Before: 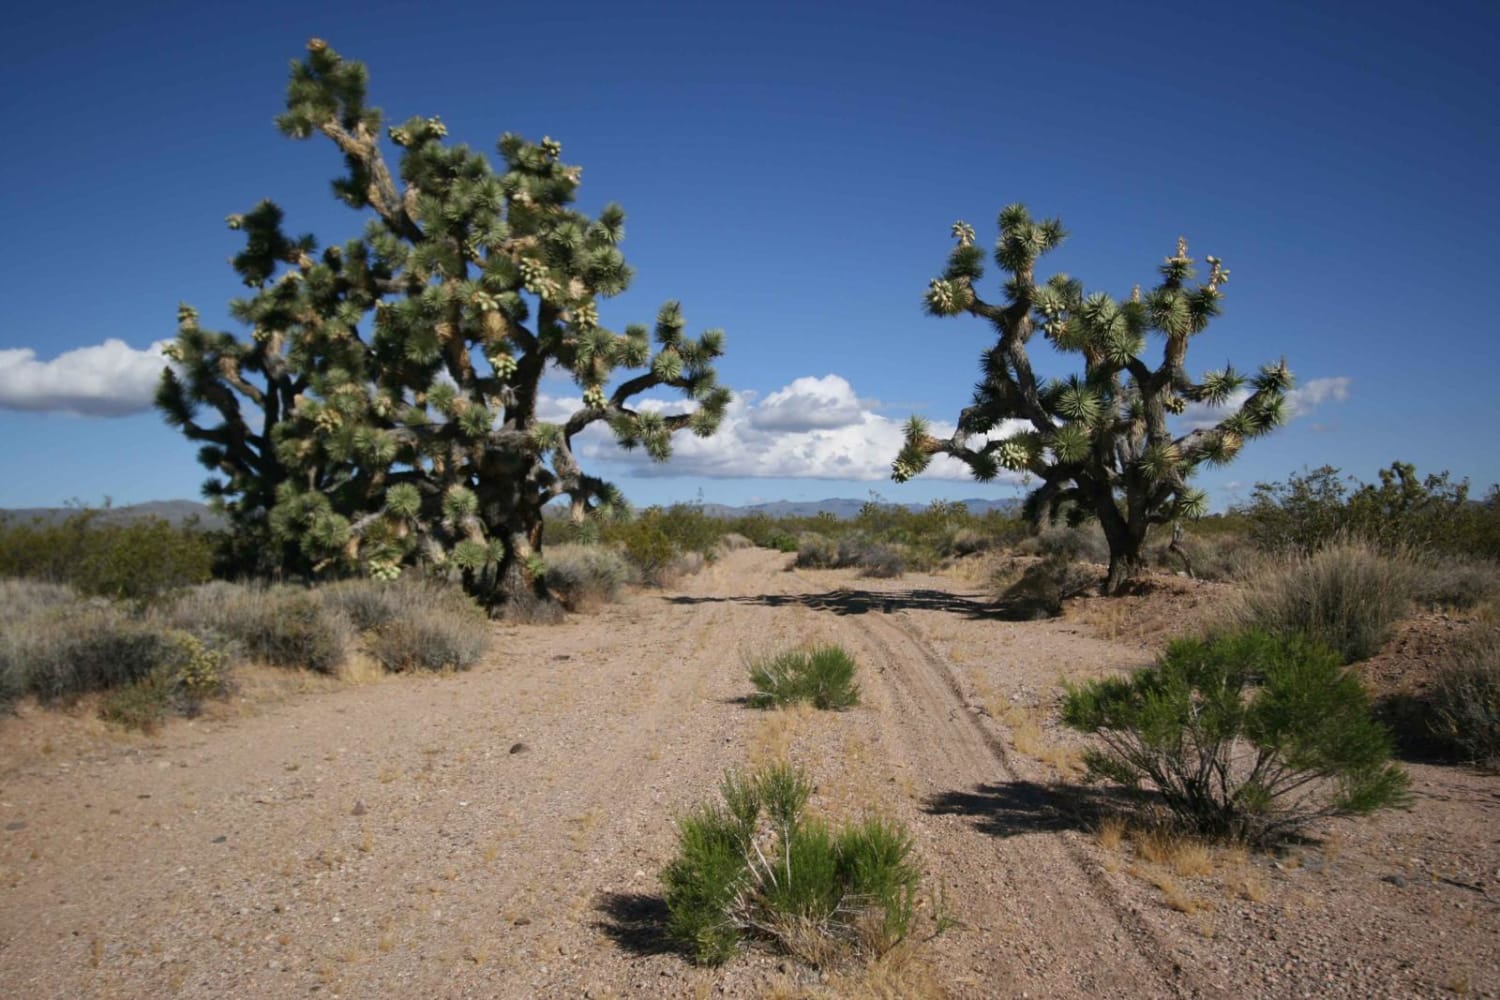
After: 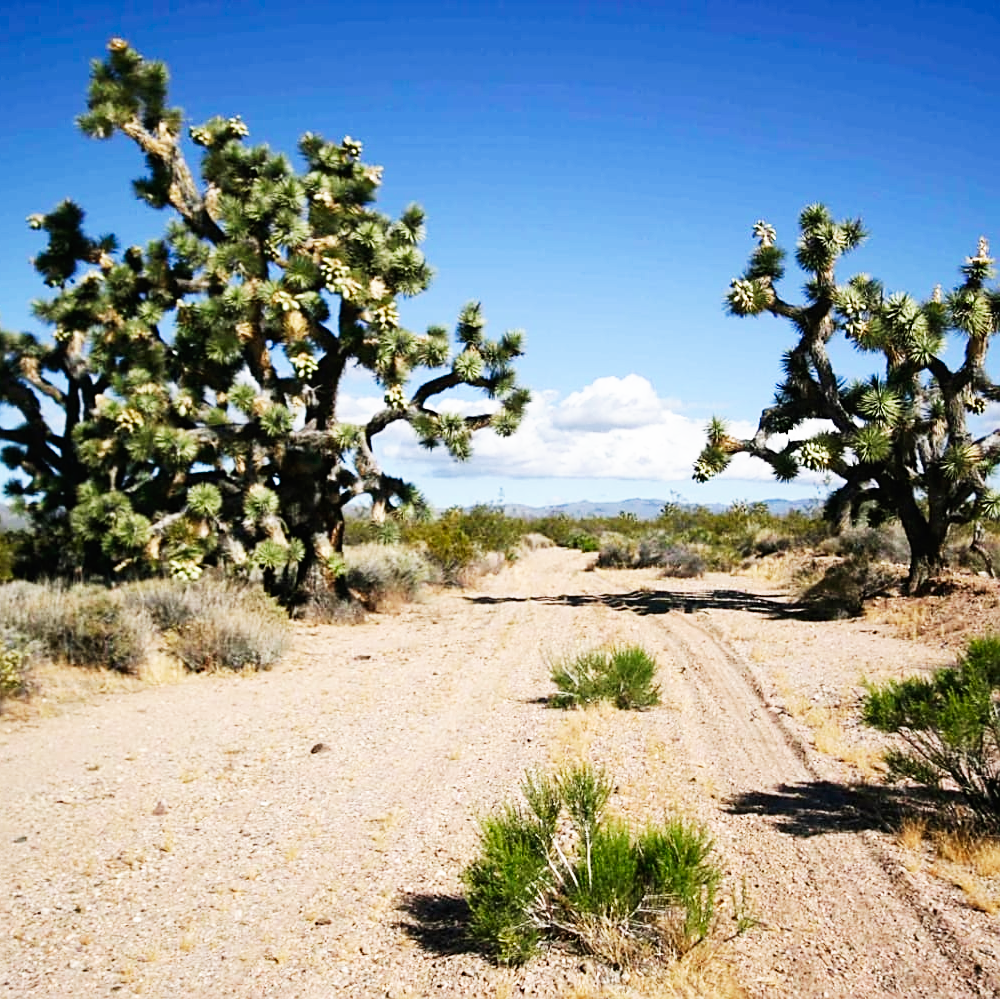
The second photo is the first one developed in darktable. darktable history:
sharpen: amount 0.561
crop and rotate: left 13.359%, right 19.964%
base curve: curves: ch0 [(0, 0) (0.007, 0.004) (0.027, 0.03) (0.046, 0.07) (0.207, 0.54) (0.442, 0.872) (0.673, 0.972) (1, 1)], preserve colors none
